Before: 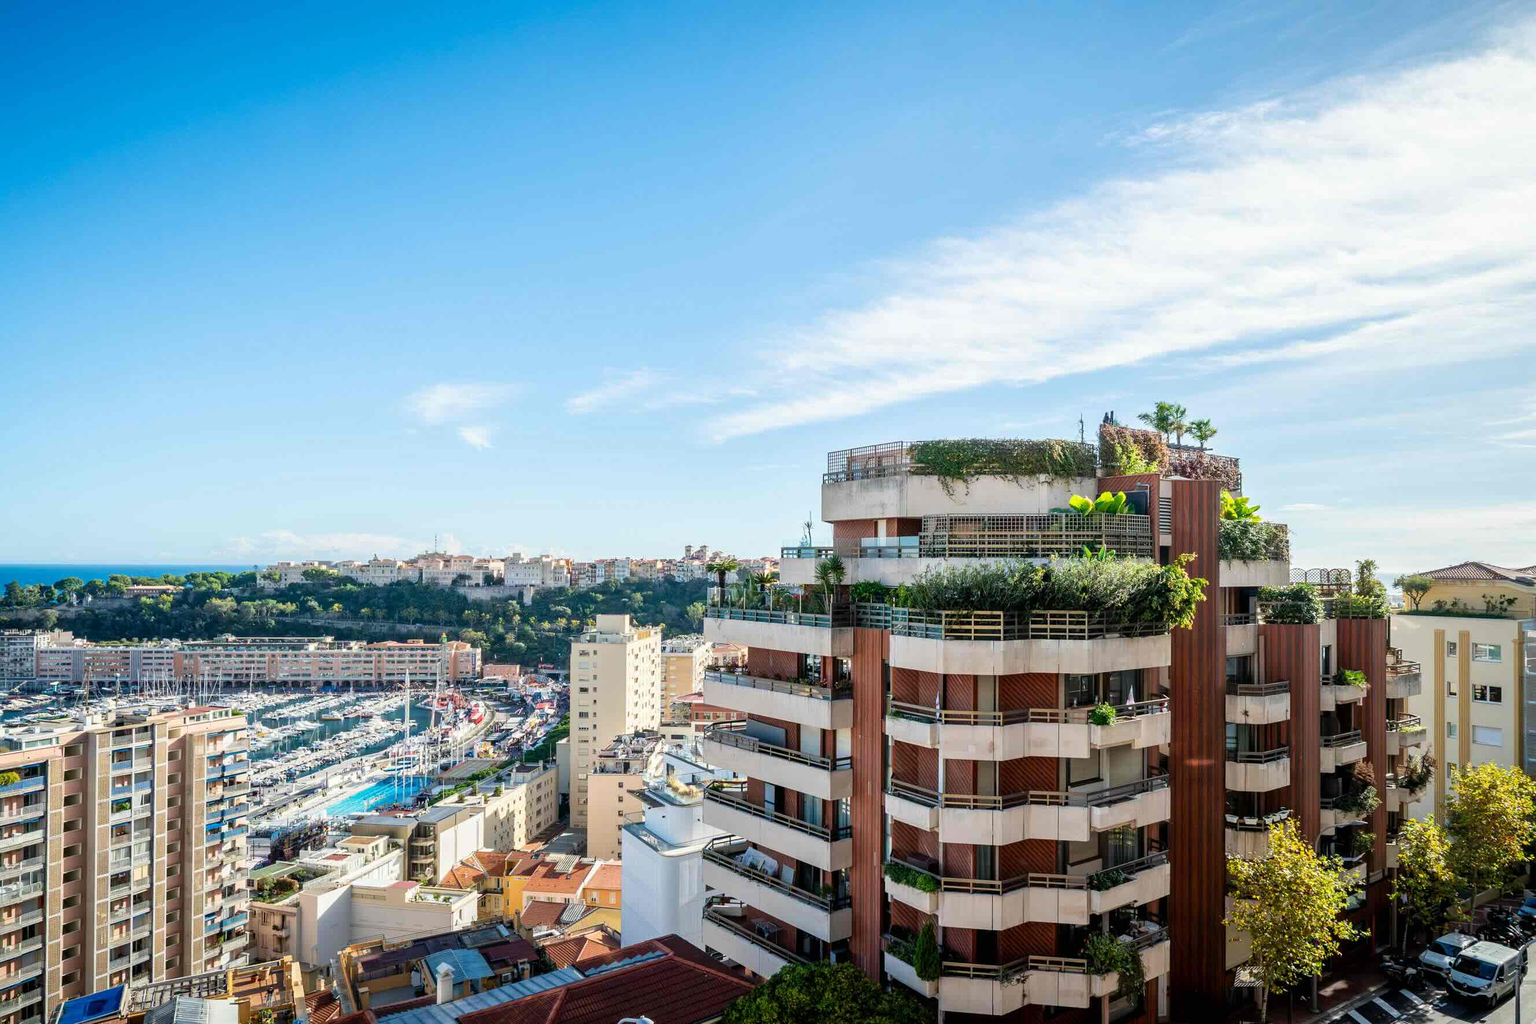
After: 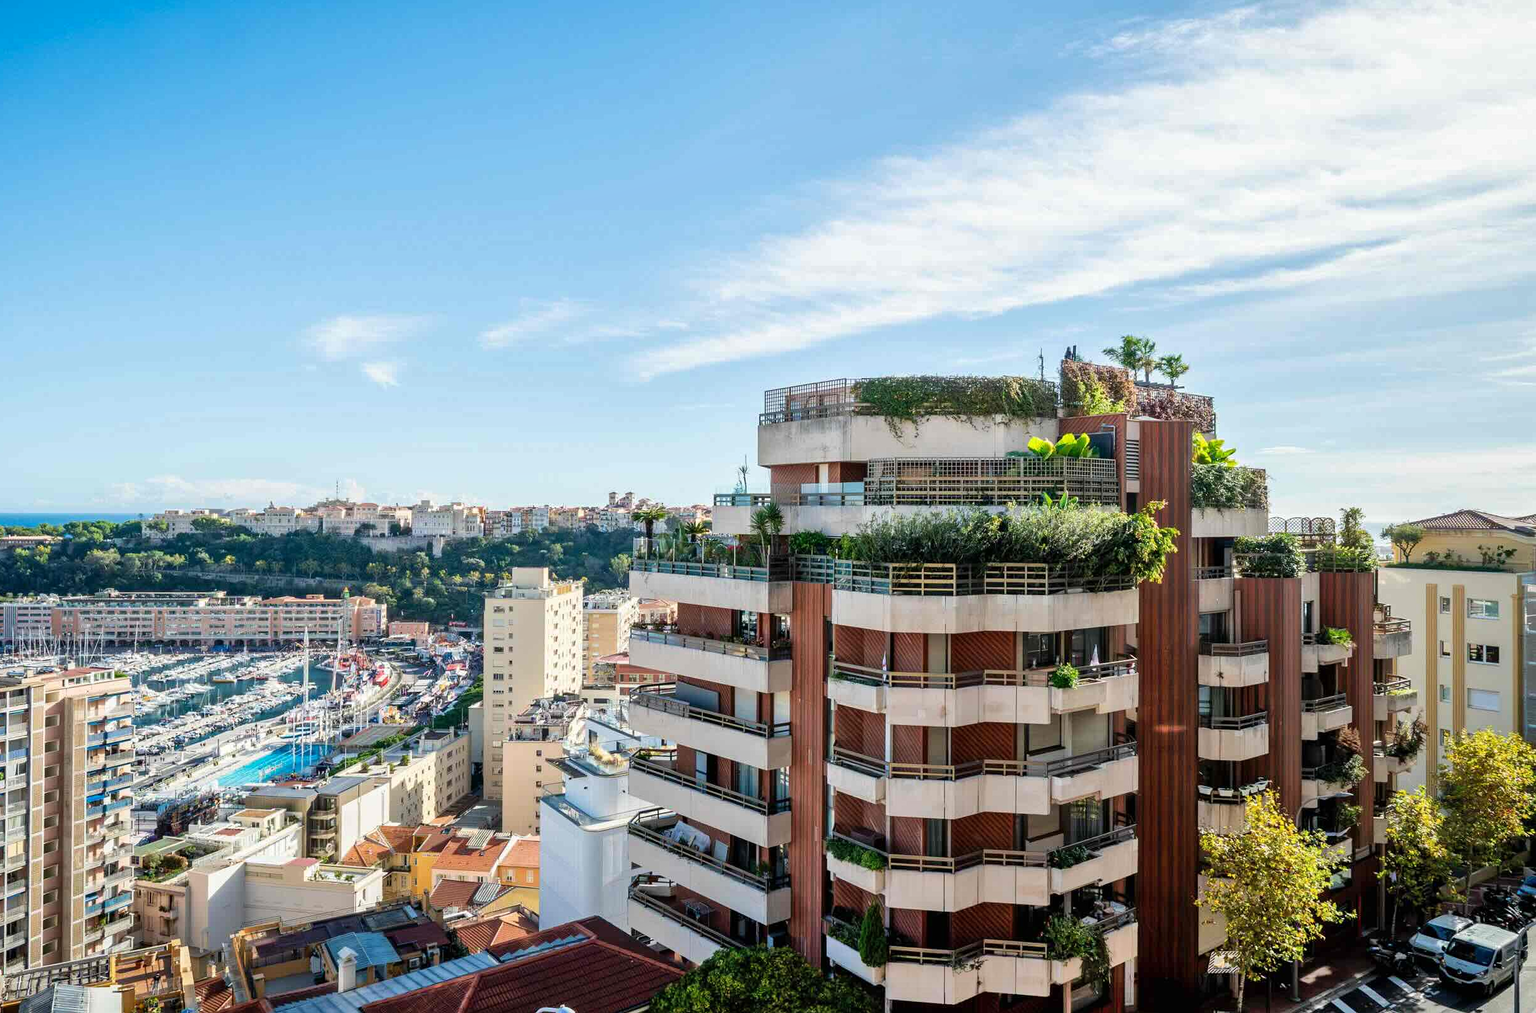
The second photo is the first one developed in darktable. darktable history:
crop and rotate: left 8.262%, top 9.226%
shadows and highlights: shadows 52.34, highlights -28.23, soften with gaussian
